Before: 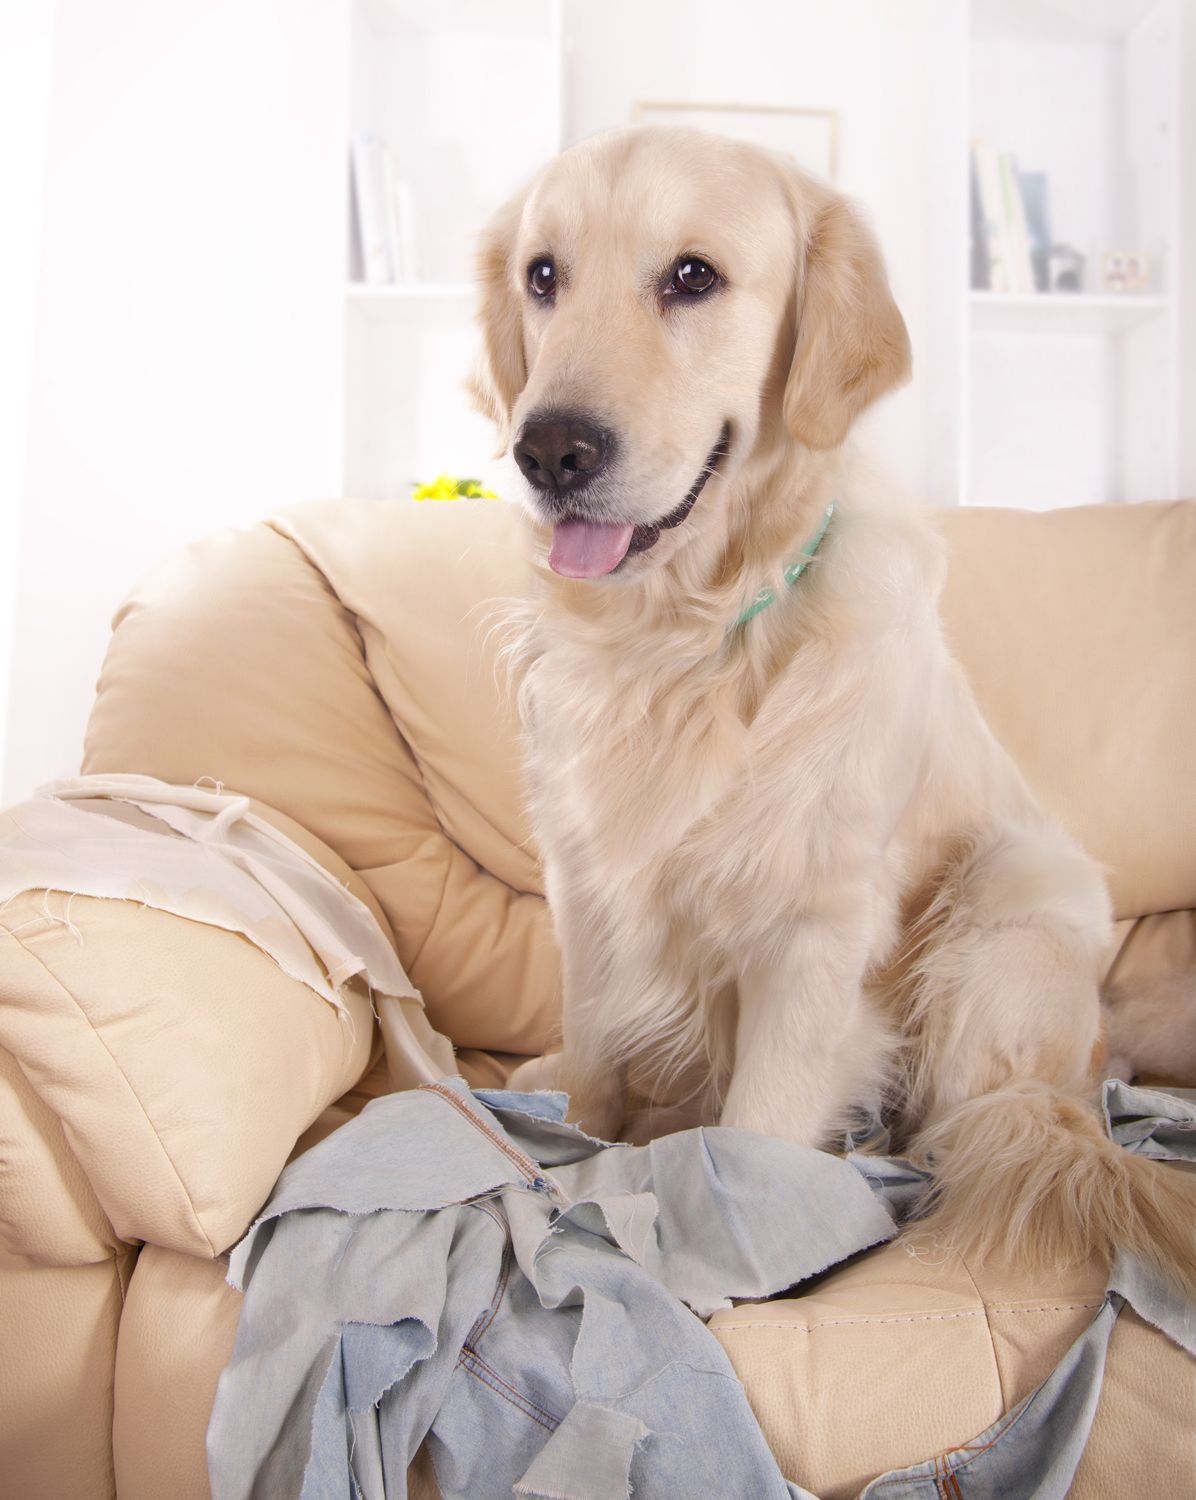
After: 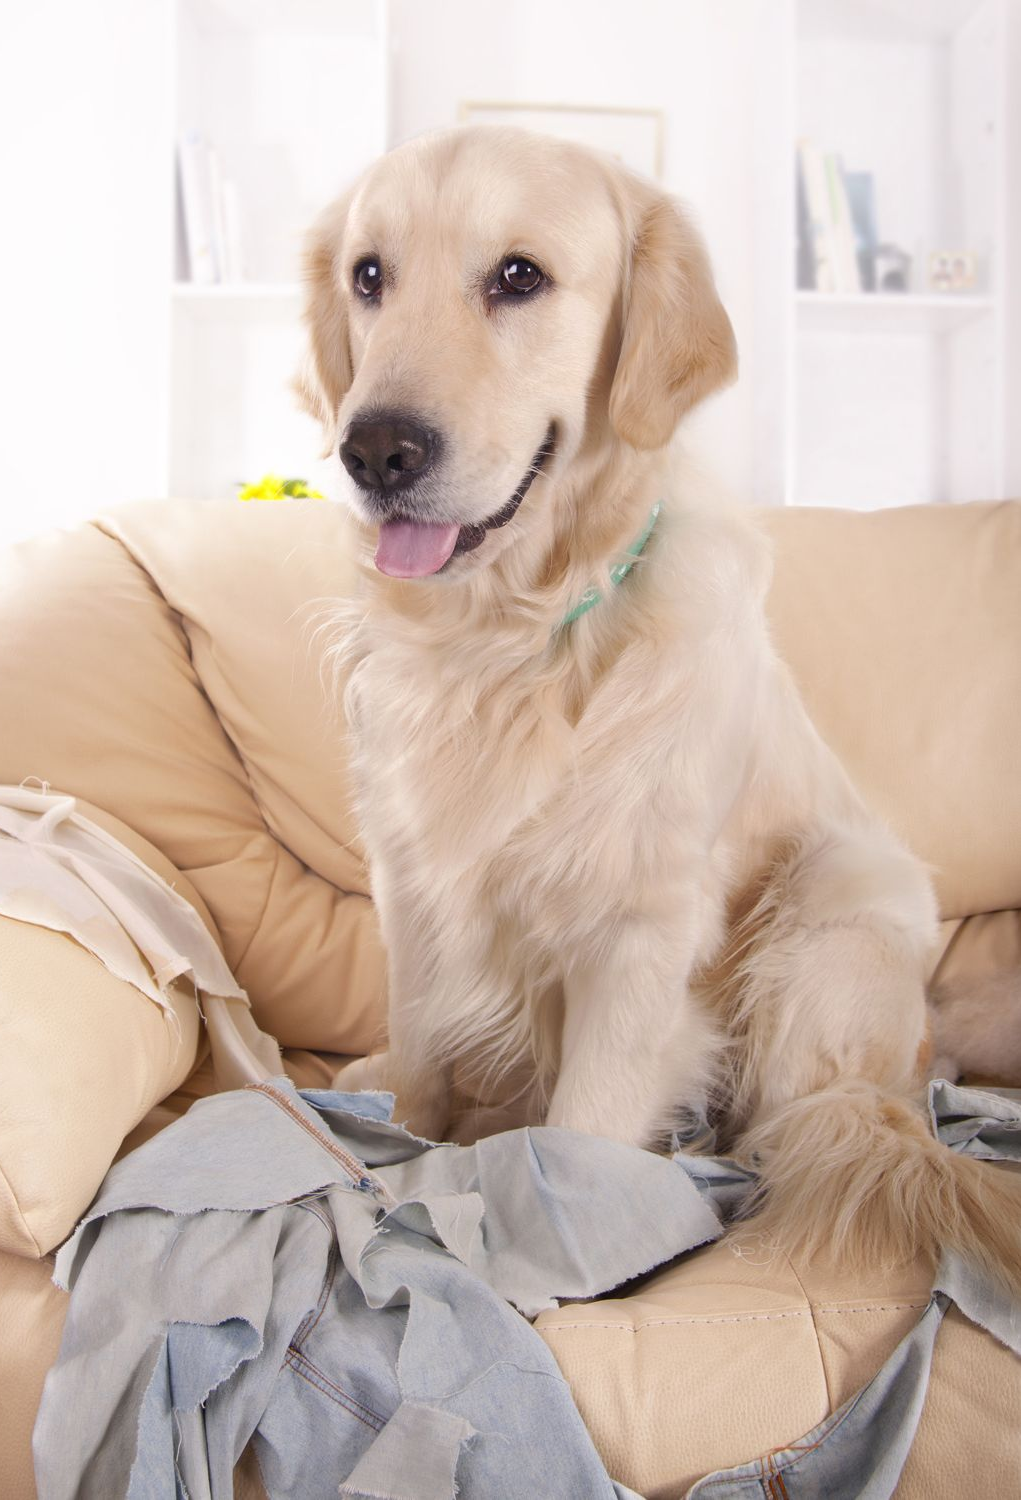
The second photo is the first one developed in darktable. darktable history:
exposure: compensate highlight preservation false
crop and rotate: left 14.584%
